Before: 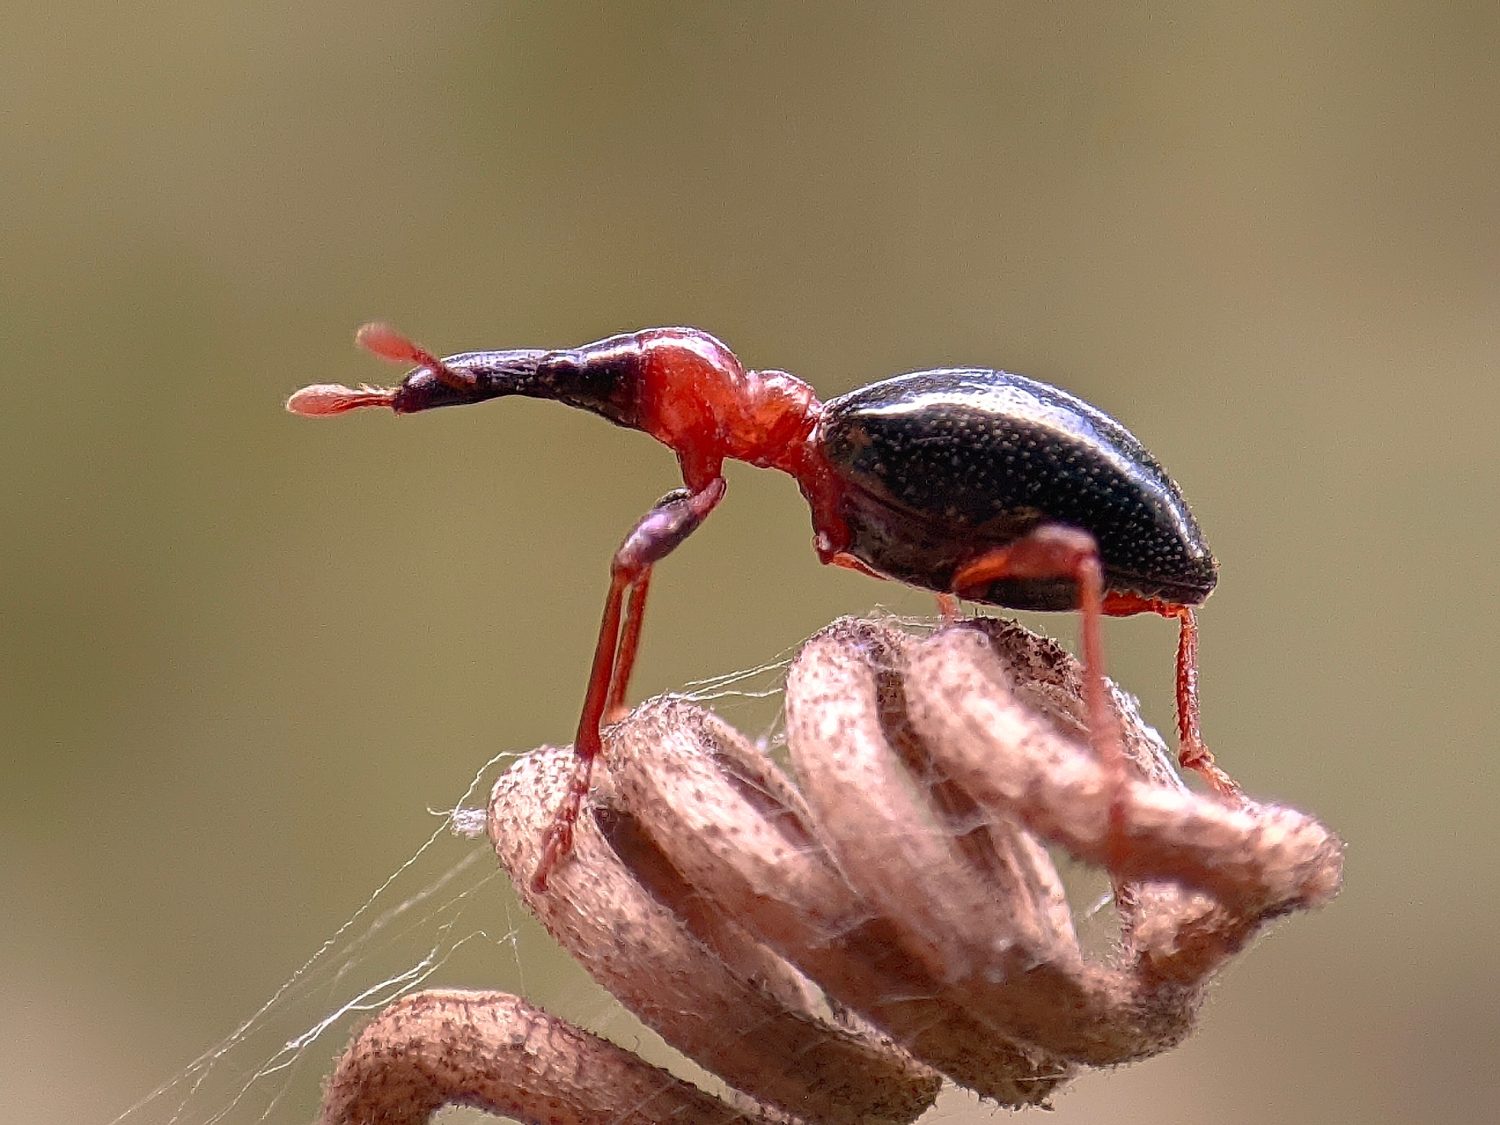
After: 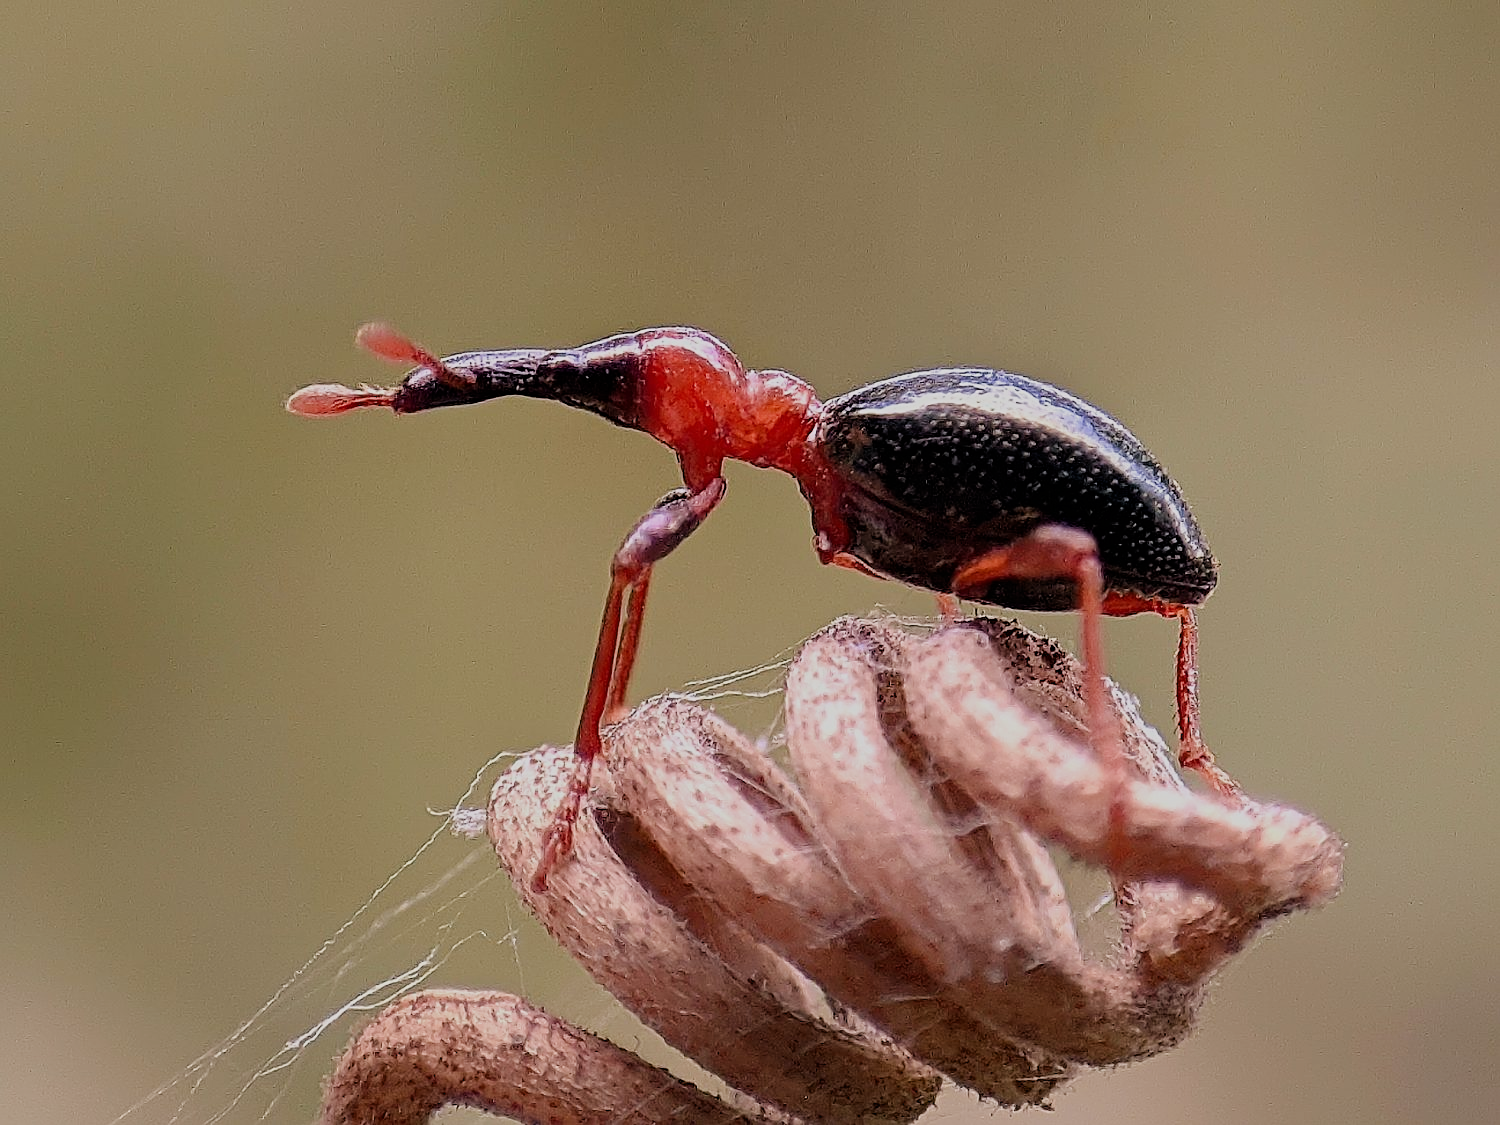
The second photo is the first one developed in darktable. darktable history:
filmic rgb: black relative exposure -7.32 EV, white relative exposure 5.09 EV, hardness 3.2
sharpen: on, module defaults
